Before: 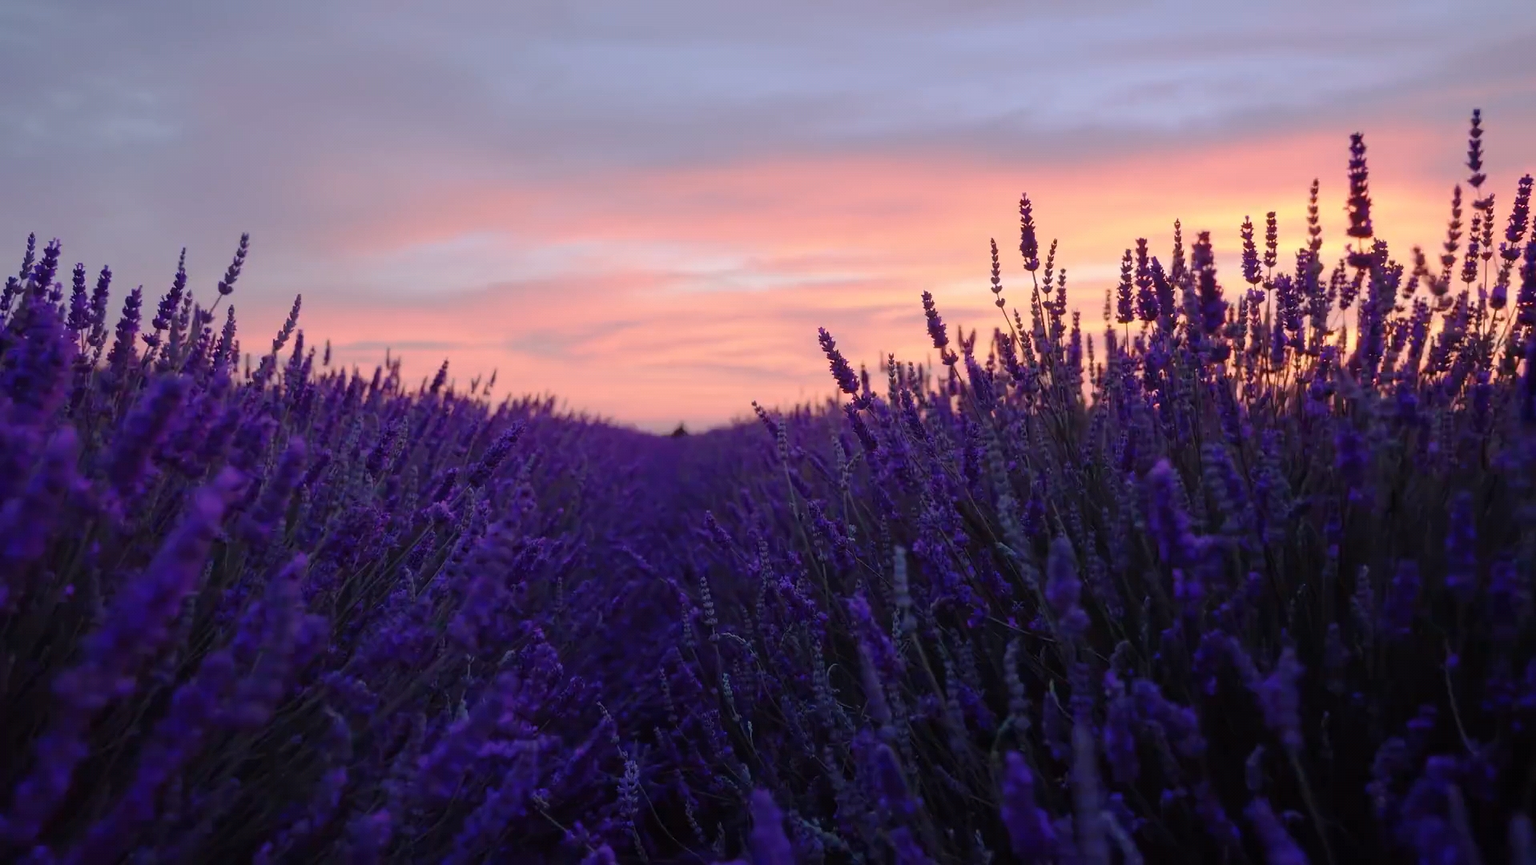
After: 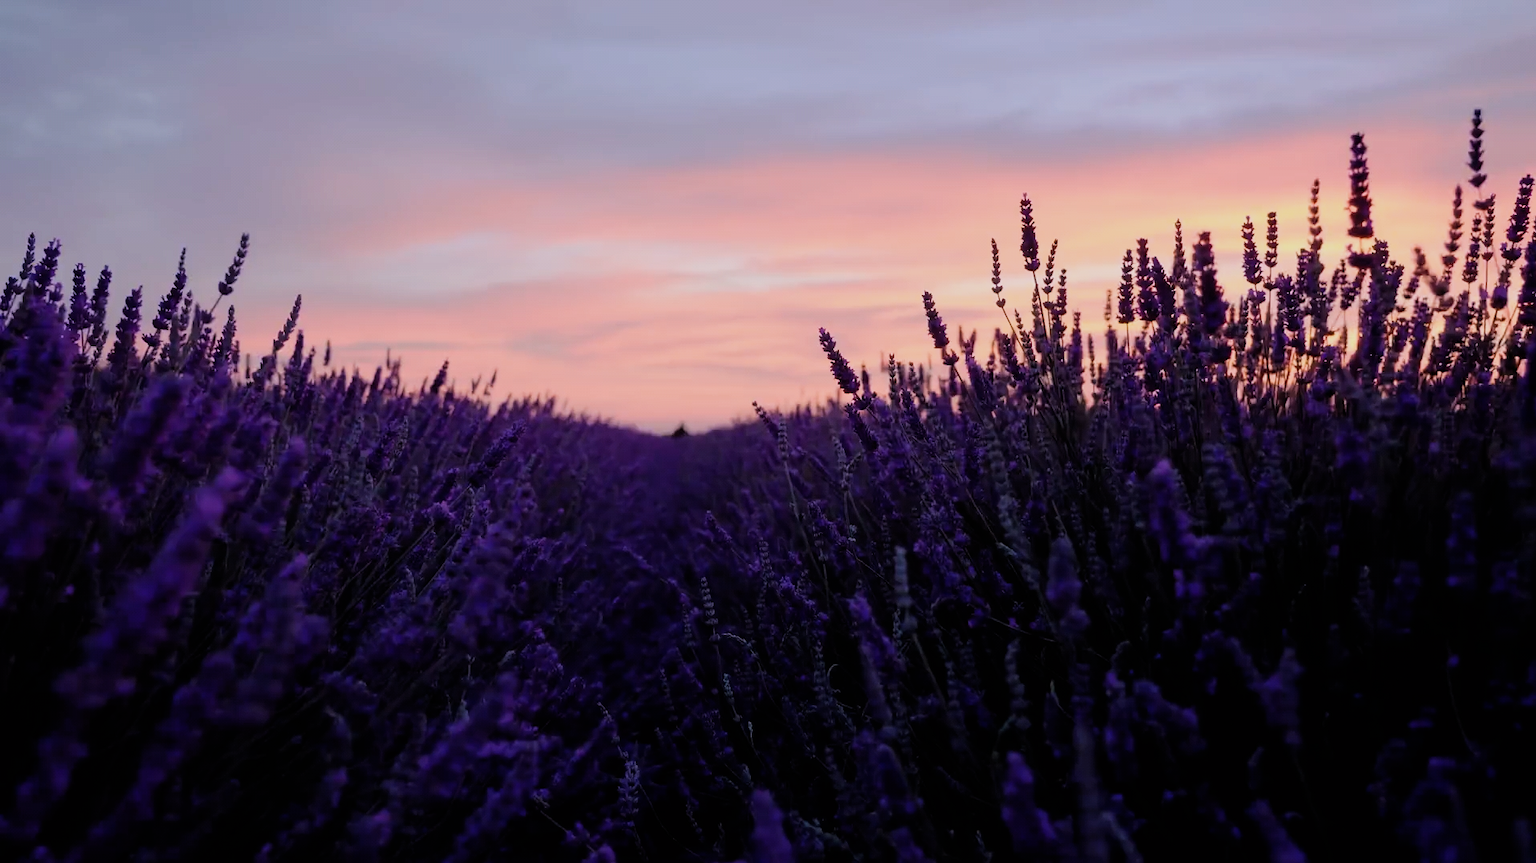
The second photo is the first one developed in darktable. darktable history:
crop: left 0.05%
filmic rgb: black relative exposure -5.13 EV, white relative exposure 3.99 EV, hardness 2.89, contrast 1.297, highlights saturation mix -29.79%, contrast in shadows safe
